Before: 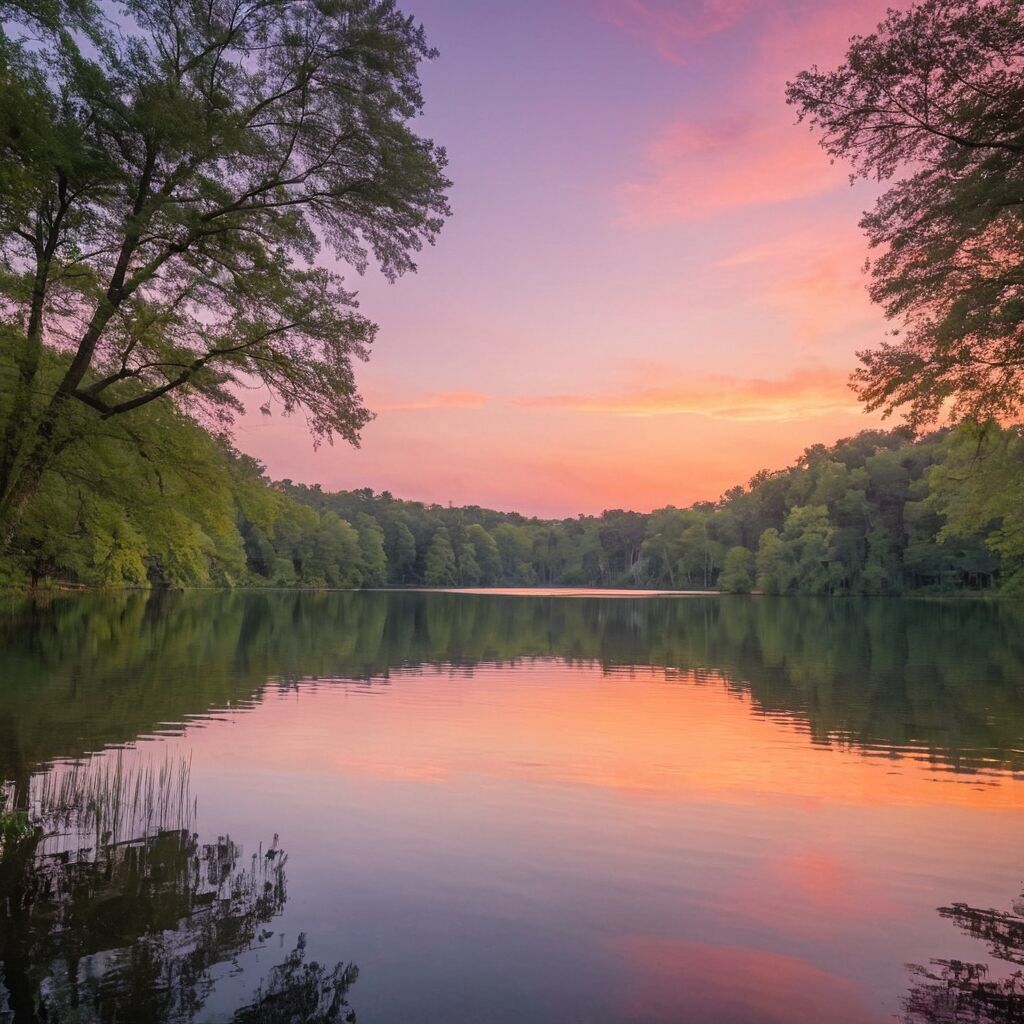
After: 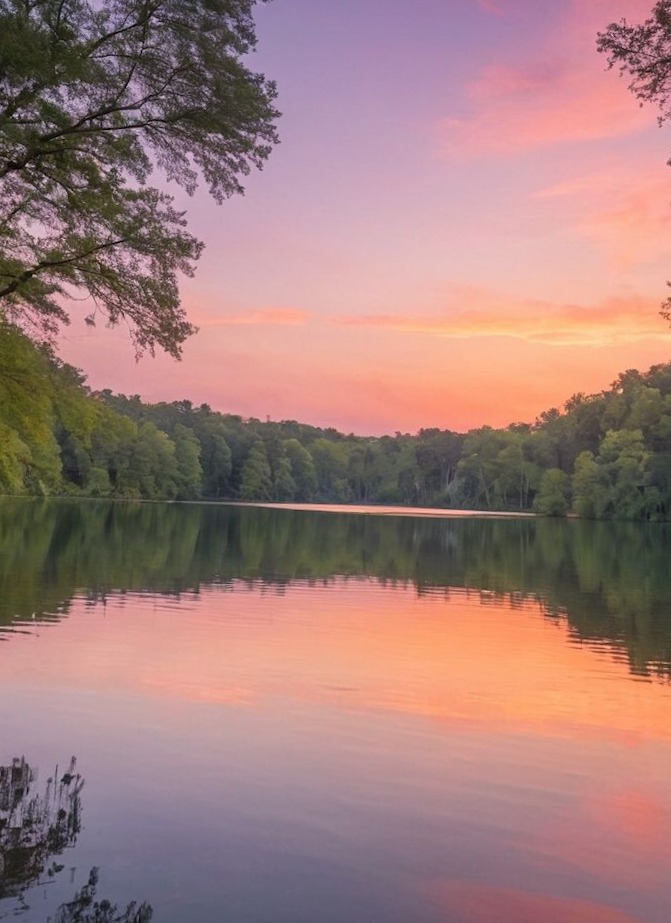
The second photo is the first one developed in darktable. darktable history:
rotate and perspective: rotation -1.68°, lens shift (vertical) -0.146, crop left 0.049, crop right 0.912, crop top 0.032, crop bottom 0.96
crop and rotate: angle -3.27°, left 14.277%, top 0.028%, right 10.766%, bottom 0.028%
